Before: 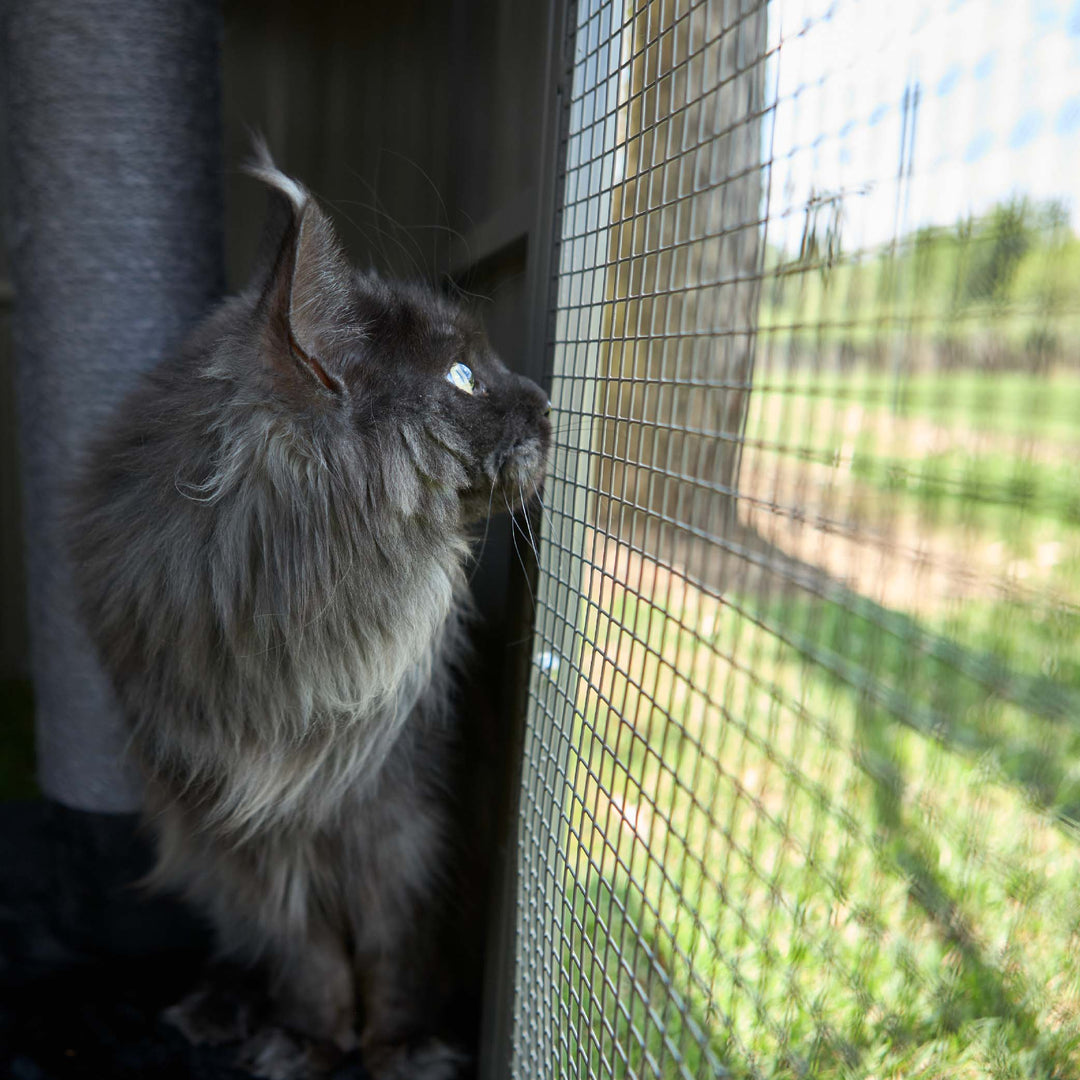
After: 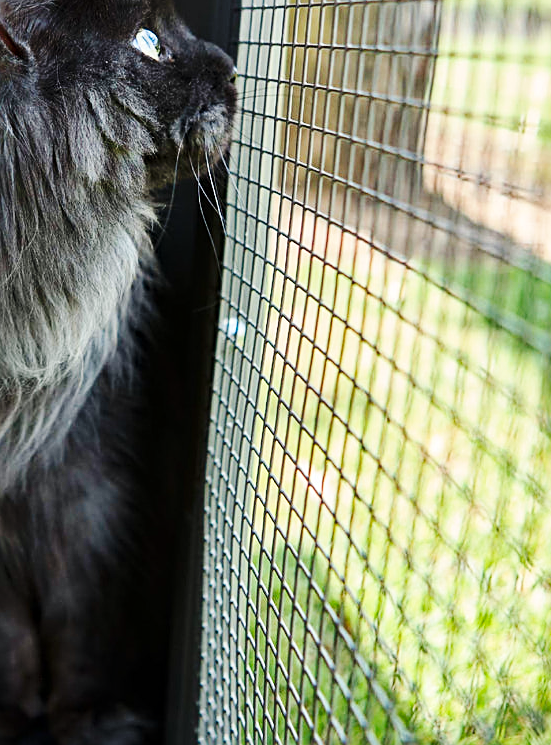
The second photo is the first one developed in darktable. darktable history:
crop and rotate: left 29.152%, top 31.006%, right 19.827%
base curve: curves: ch0 [(0, 0) (0.036, 0.025) (0.121, 0.166) (0.206, 0.329) (0.605, 0.79) (1, 1)], preserve colors none
sharpen: on, module defaults
haze removal: compatibility mode true, adaptive false
